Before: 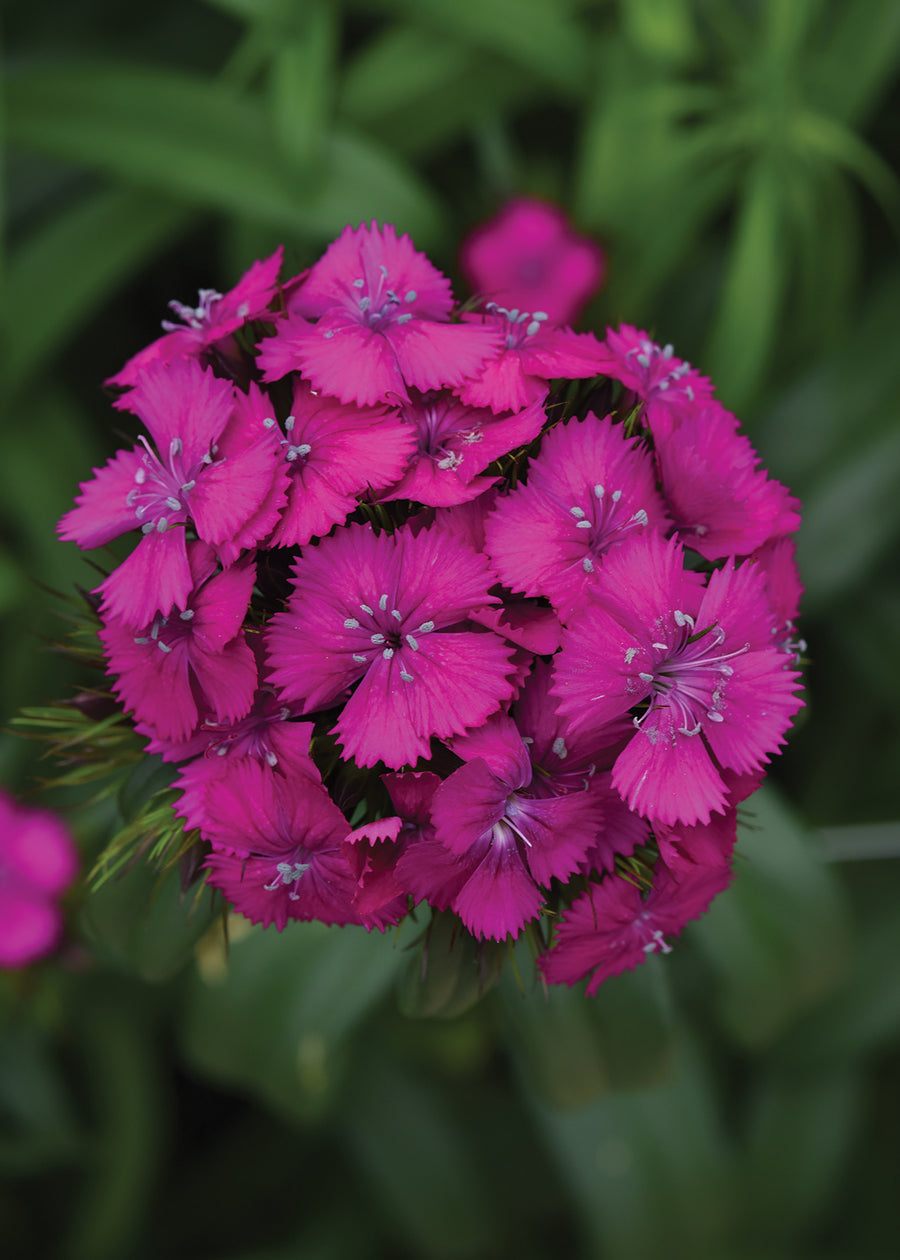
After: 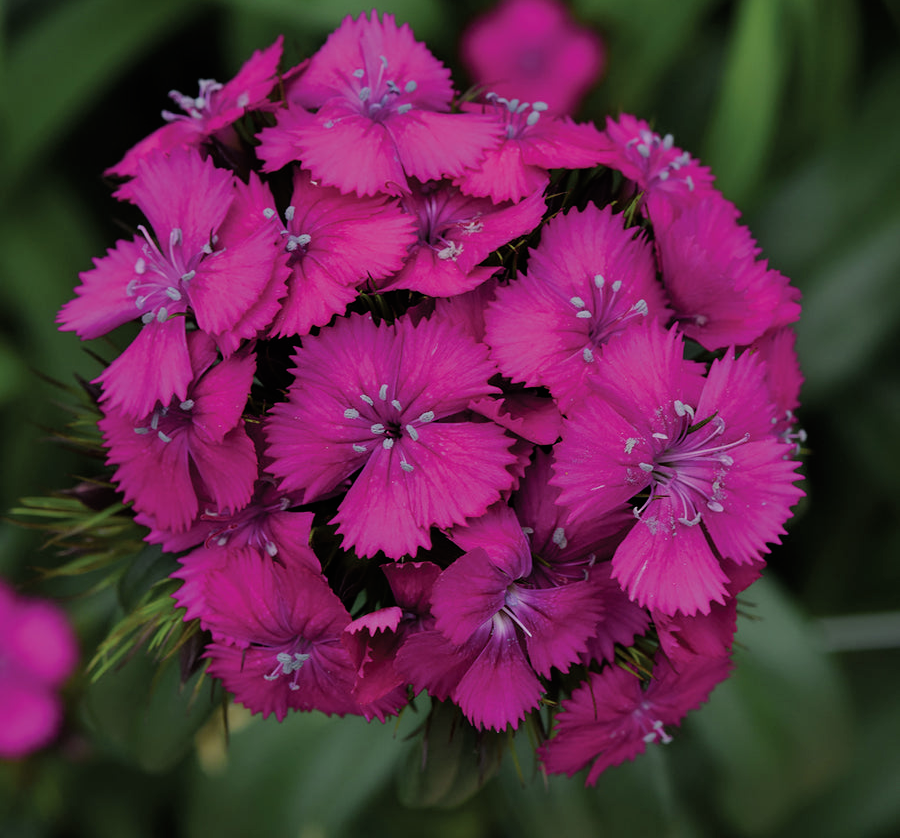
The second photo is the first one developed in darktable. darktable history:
filmic rgb: black relative exposure -7.65 EV, white relative exposure 4.56 EV, hardness 3.61
crop: top 16.727%, bottom 16.727%
